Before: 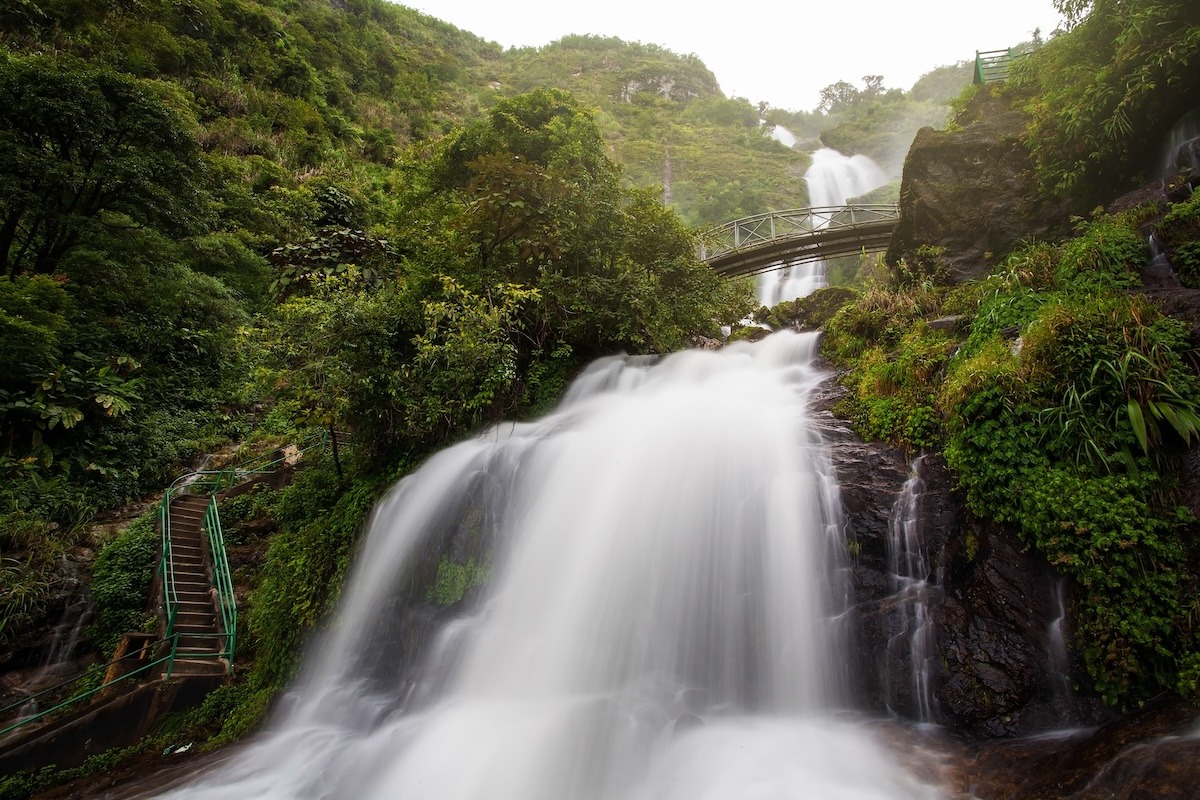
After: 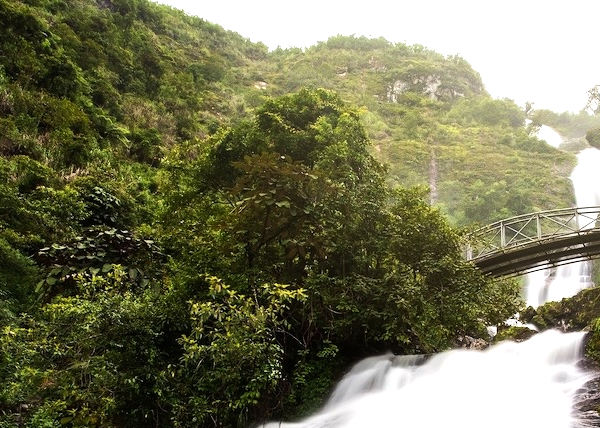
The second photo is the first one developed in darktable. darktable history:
tone equalizer: -8 EV -0.75 EV, -7 EV -0.7 EV, -6 EV -0.6 EV, -5 EV -0.4 EV, -3 EV 0.4 EV, -2 EV 0.6 EV, -1 EV 0.7 EV, +0 EV 0.75 EV, edges refinement/feathering 500, mask exposure compensation -1.57 EV, preserve details no
crop: left 19.556%, right 30.401%, bottom 46.458%
